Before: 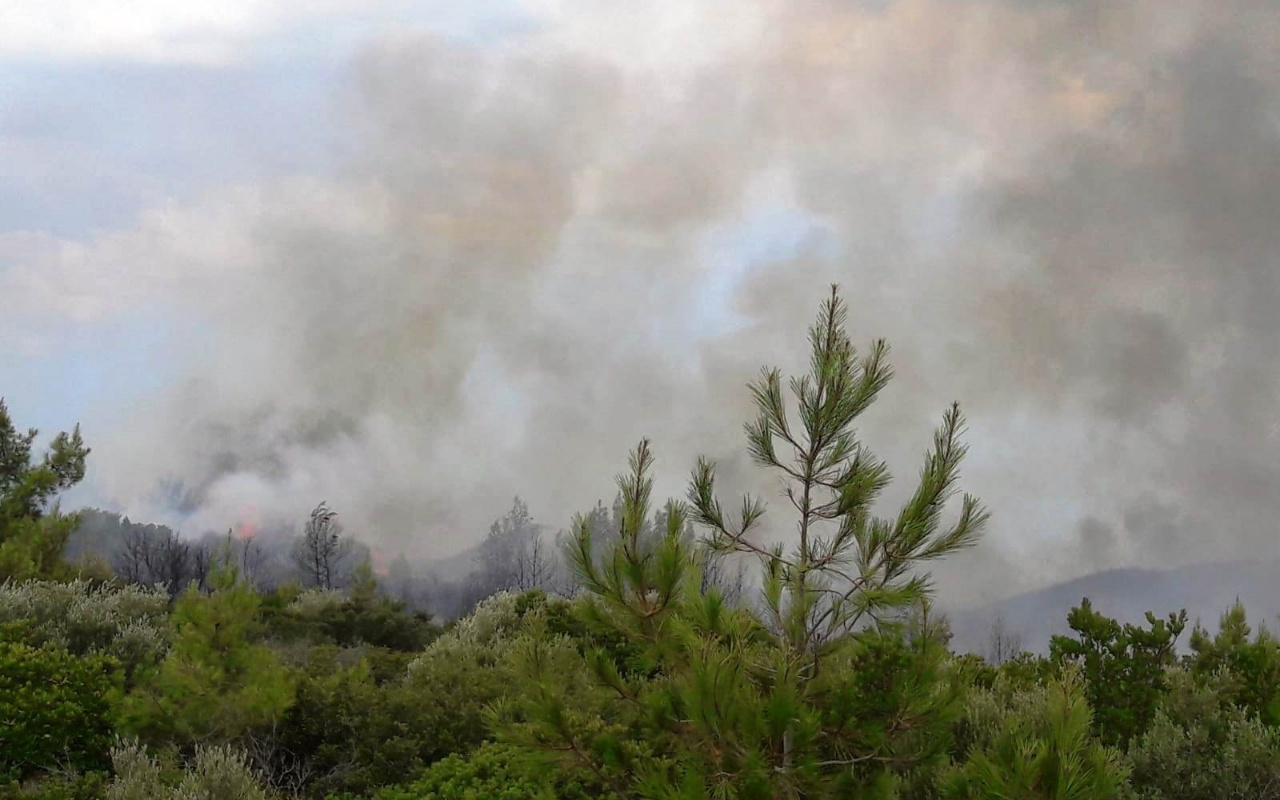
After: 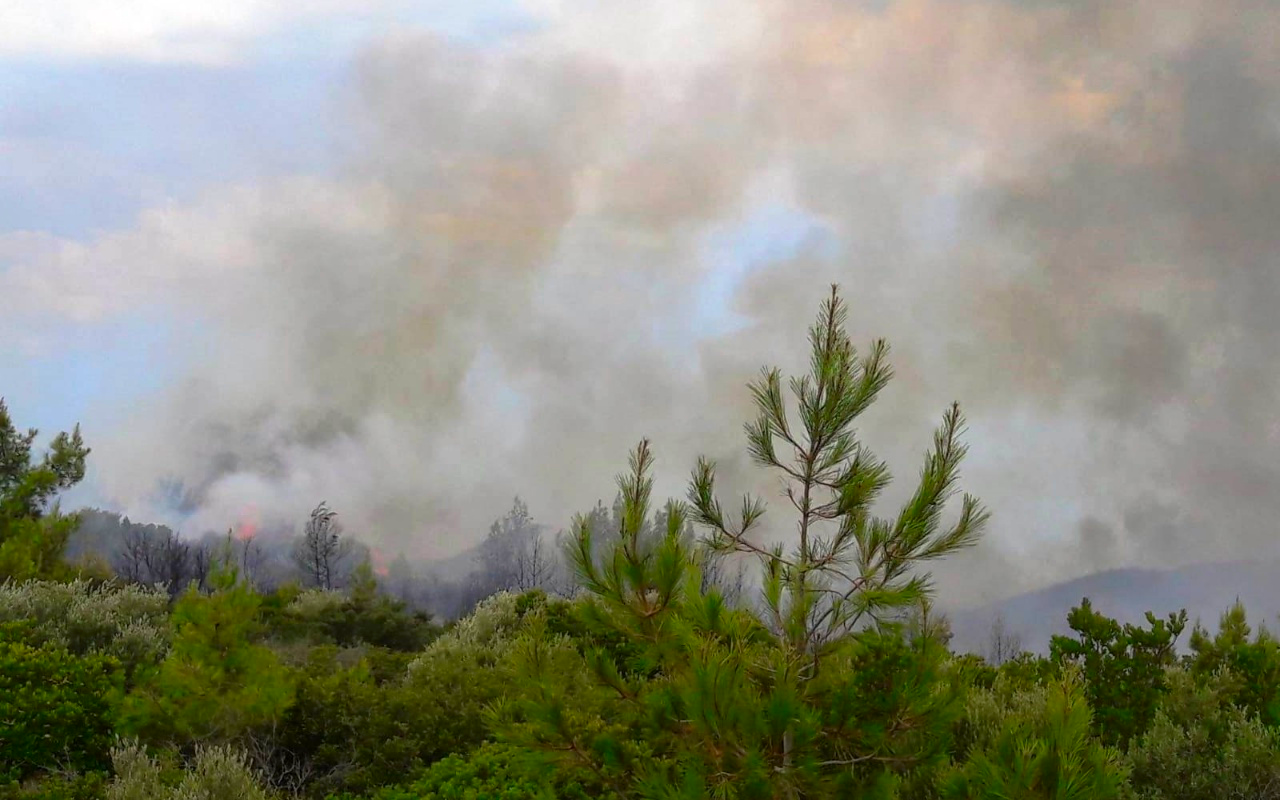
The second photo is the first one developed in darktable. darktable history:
contrast brightness saturation: saturation 0.481
